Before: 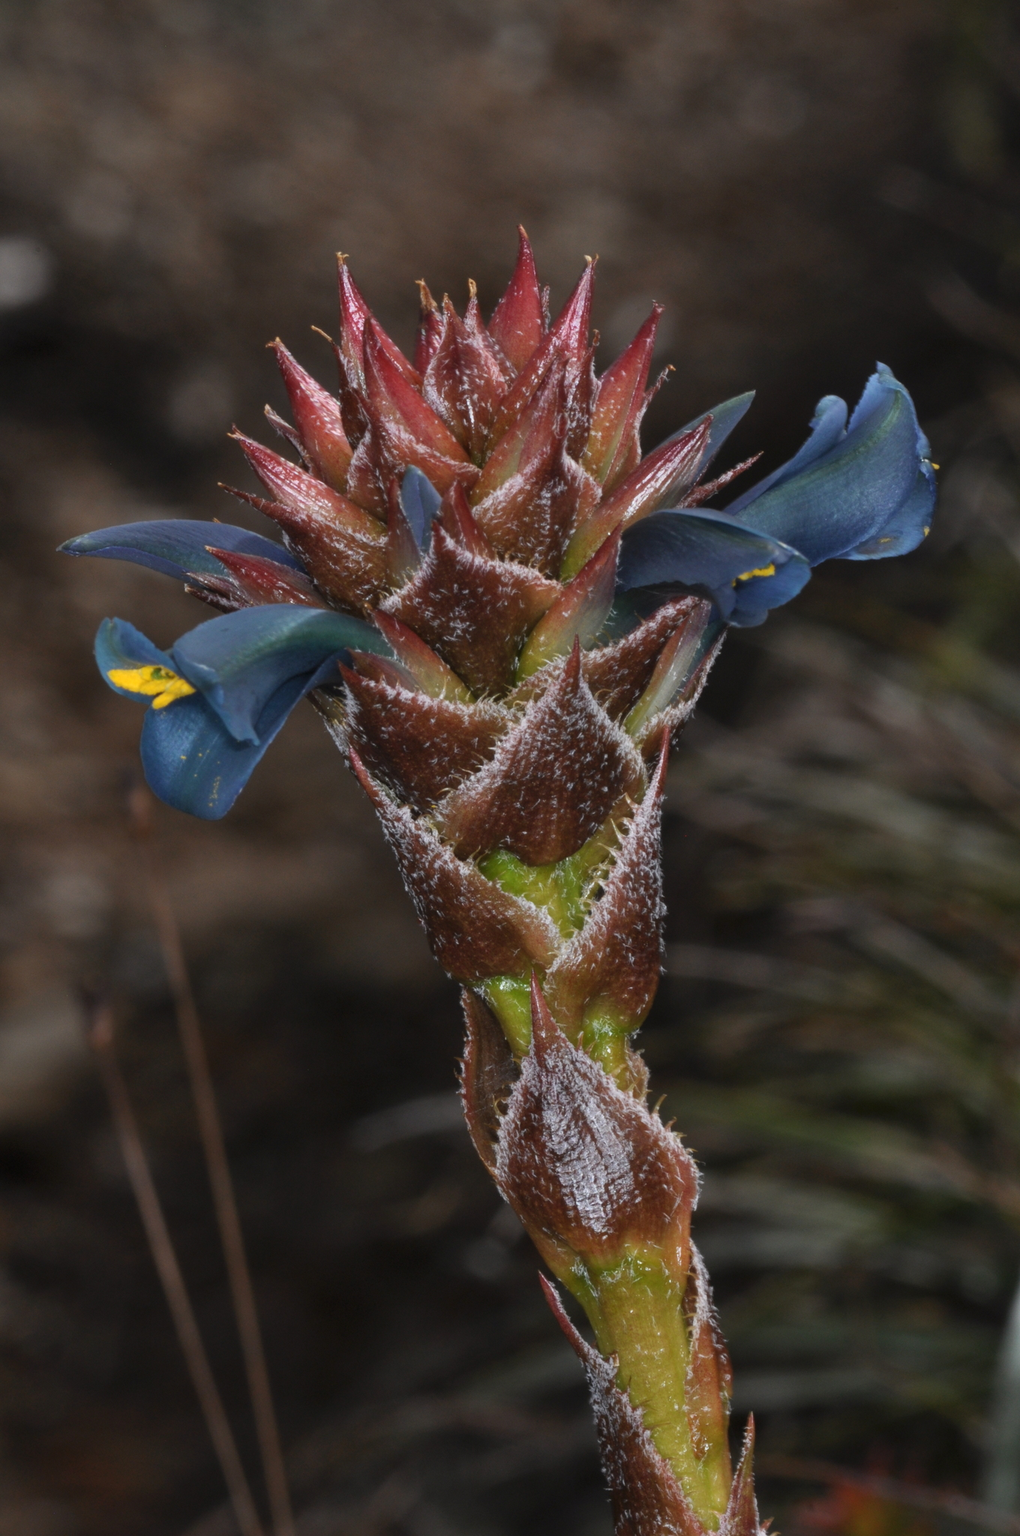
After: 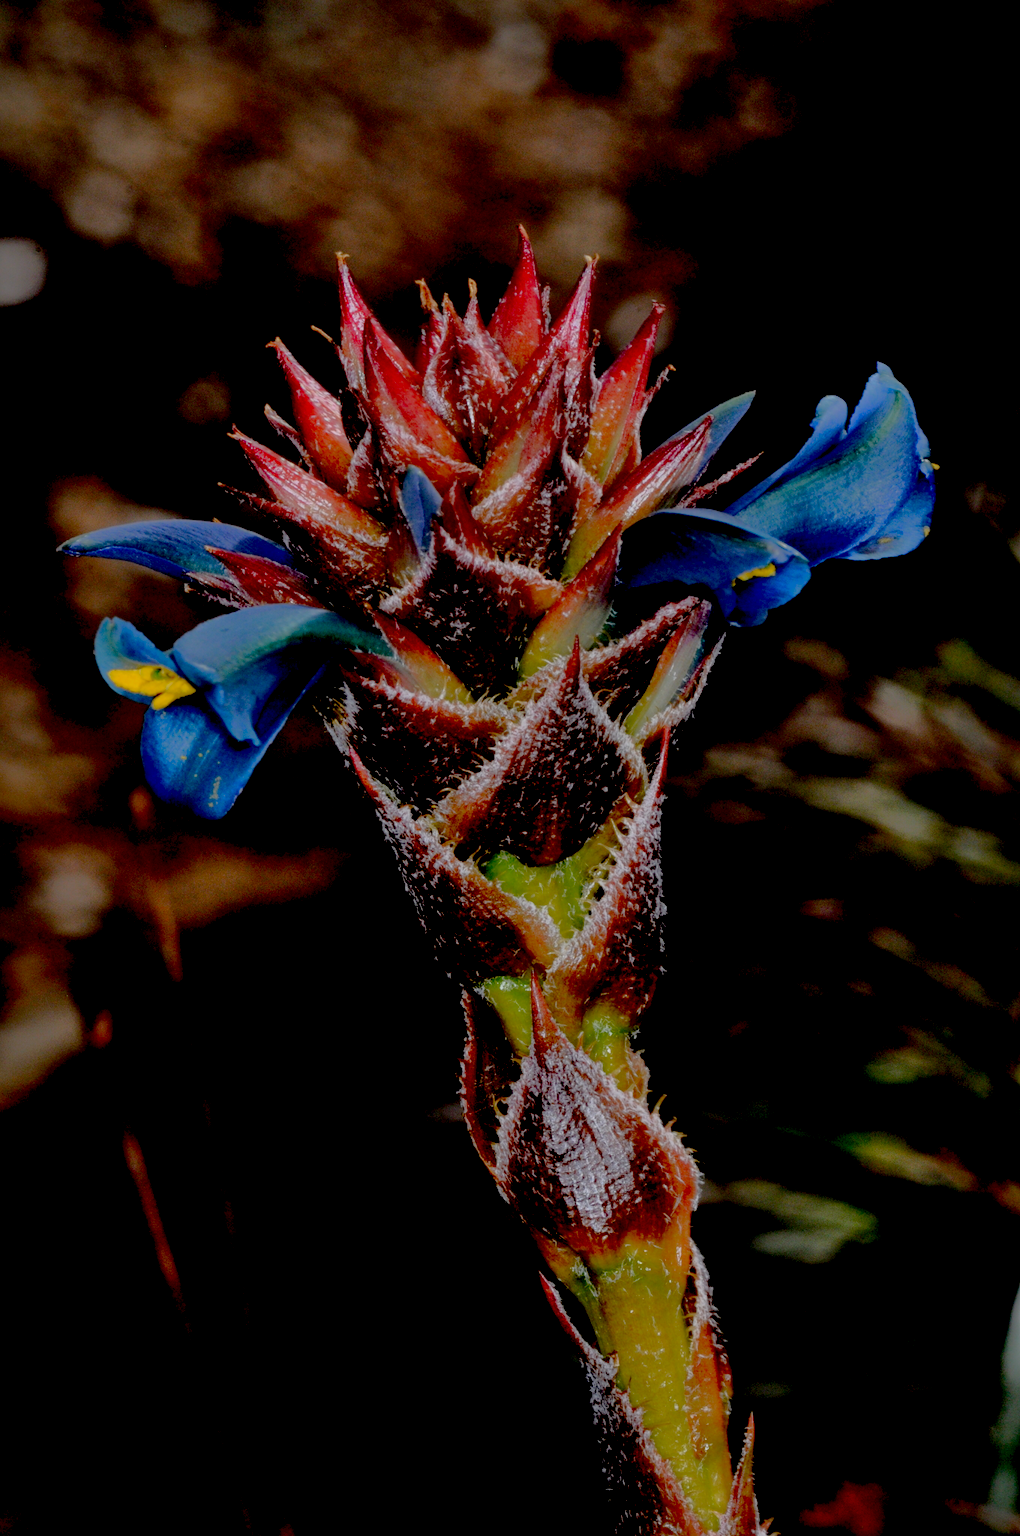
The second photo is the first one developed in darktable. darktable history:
shadows and highlights: on, module defaults
exposure: black level correction 0.046, exposure -0.228 EV, compensate highlight preservation false
